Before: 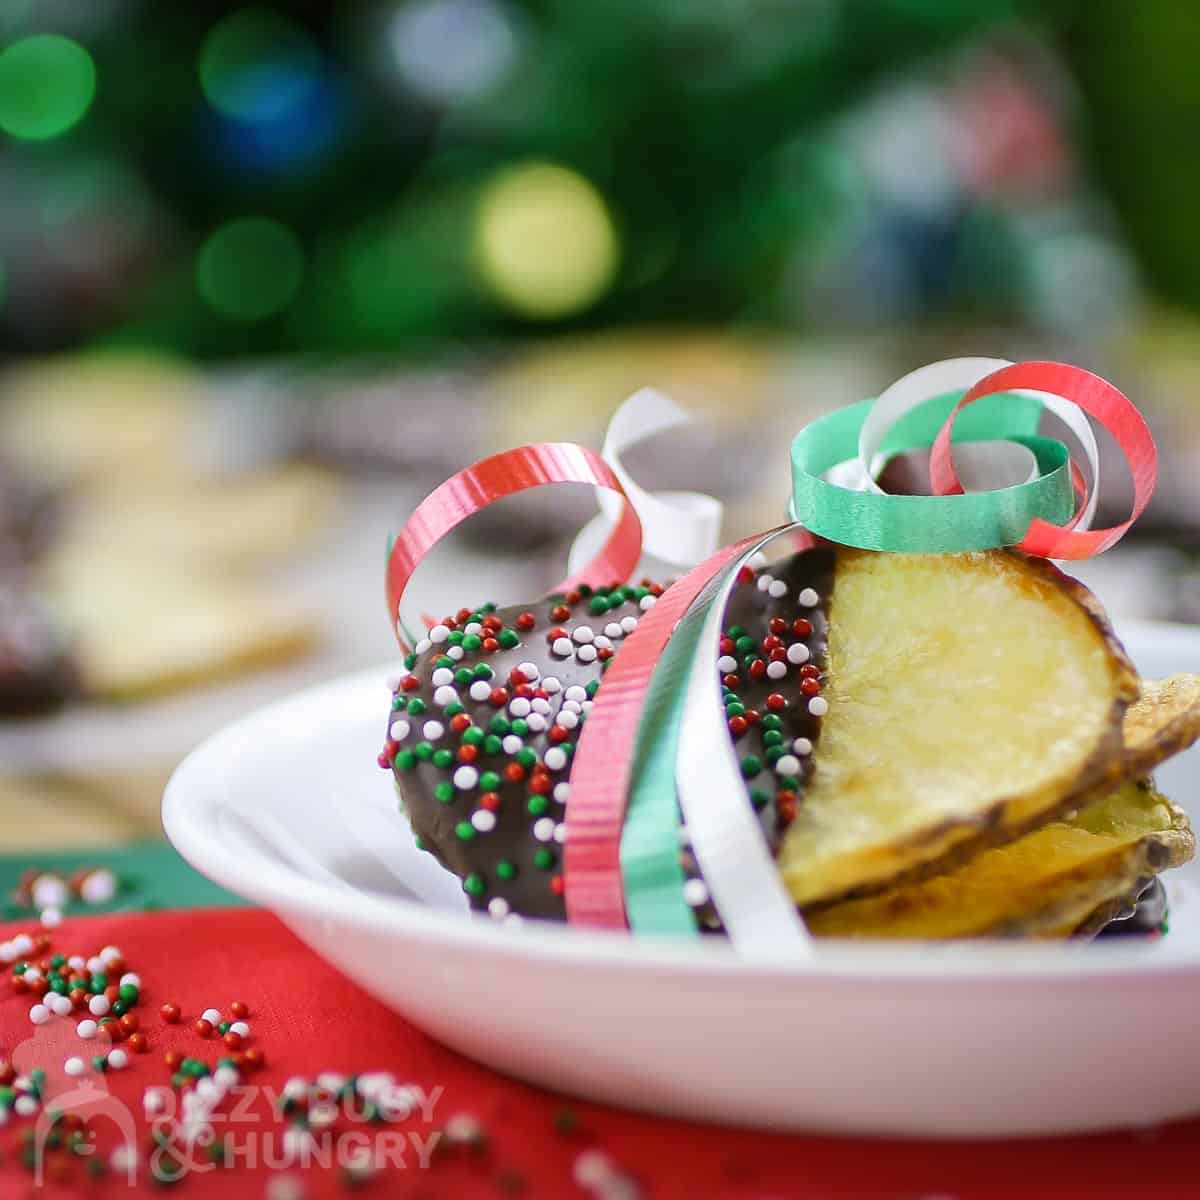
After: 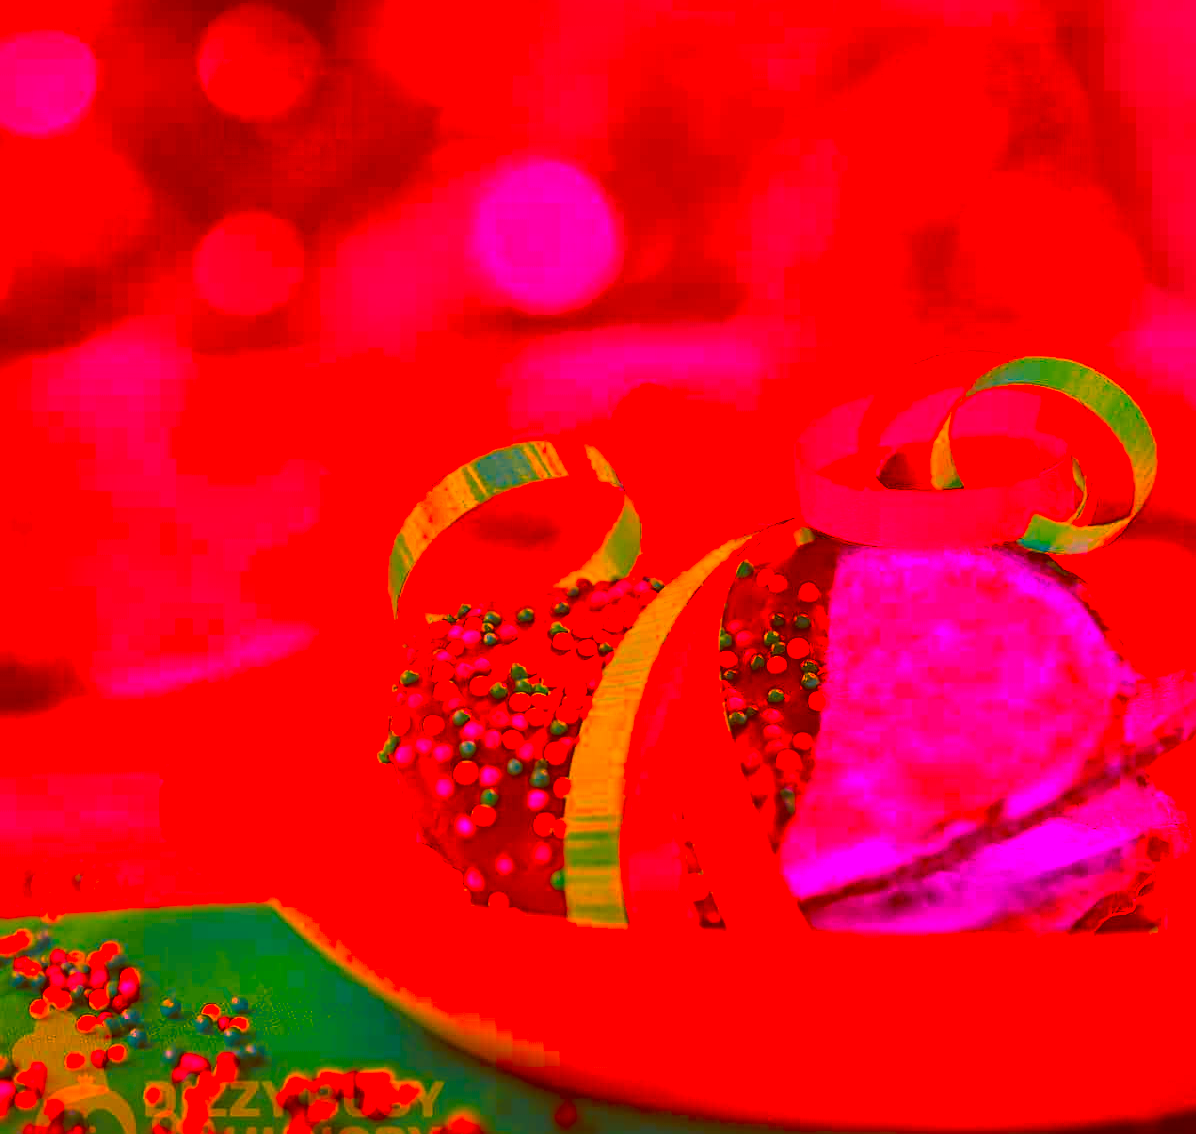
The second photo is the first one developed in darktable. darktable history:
crop: top 0.448%, right 0.264%, bottom 5.045%
color balance: mode lift, gamma, gain (sRGB), lift [0.997, 0.979, 1.021, 1.011], gamma [1, 1.084, 0.916, 0.998], gain [1, 0.87, 1.13, 1.101], contrast 4.55%, contrast fulcrum 38.24%, output saturation 104.09%
color correction: highlights a* -39.68, highlights b* -40, shadows a* -40, shadows b* -40, saturation -3
sharpen: on, module defaults
white balance: red 0.967, blue 1.119, emerald 0.756
